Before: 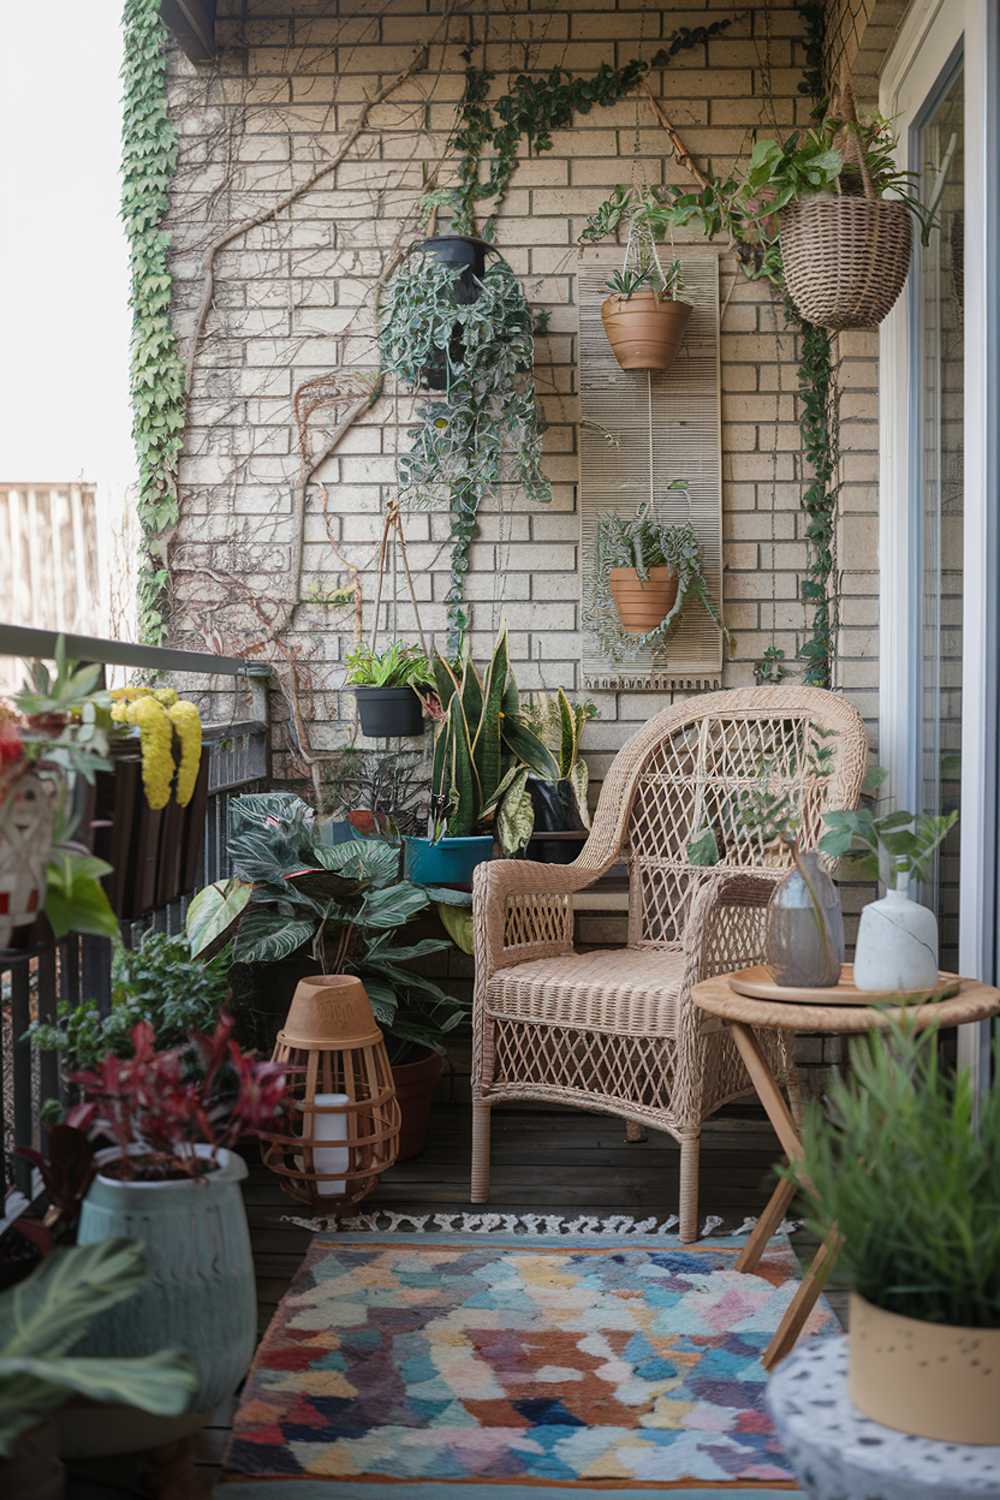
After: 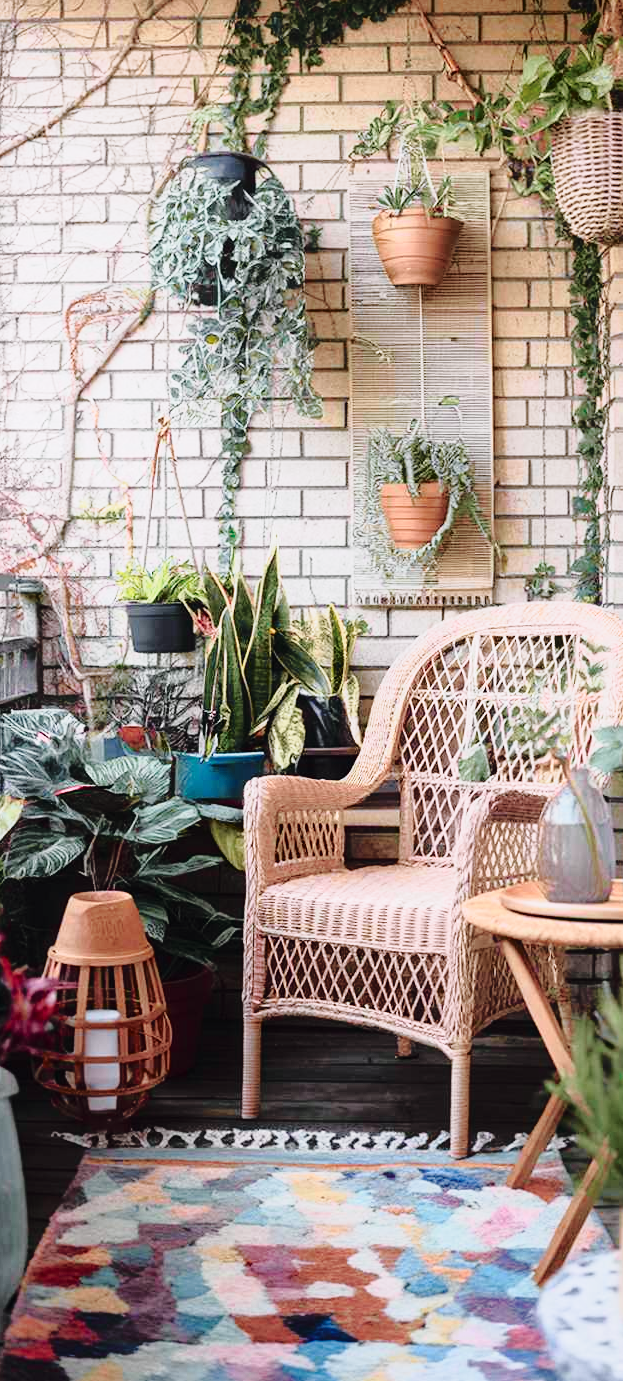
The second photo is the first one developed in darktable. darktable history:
crop and rotate: left 22.918%, top 5.629%, right 14.711%, bottom 2.247%
base curve: curves: ch0 [(0, 0) (0.028, 0.03) (0.121, 0.232) (0.46, 0.748) (0.859, 0.968) (1, 1)], preserve colors none
tone curve: curves: ch0 [(0, 0.009) (0.105, 0.08) (0.195, 0.18) (0.283, 0.316) (0.384, 0.434) (0.485, 0.531) (0.638, 0.69) (0.81, 0.872) (1, 0.977)]; ch1 [(0, 0) (0.161, 0.092) (0.35, 0.33) (0.379, 0.401) (0.456, 0.469) (0.498, 0.502) (0.52, 0.536) (0.586, 0.617) (0.635, 0.655) (1, 1)]; ch2 [(0, 0) (0.371, 0.362) (0.437, 0.437) (0.483, 0.484) (0.53, 0.515) (0.56, 0.571) (0.622, 0.606) (1, 1)], color space Lab, independent channels, preserve colors none
